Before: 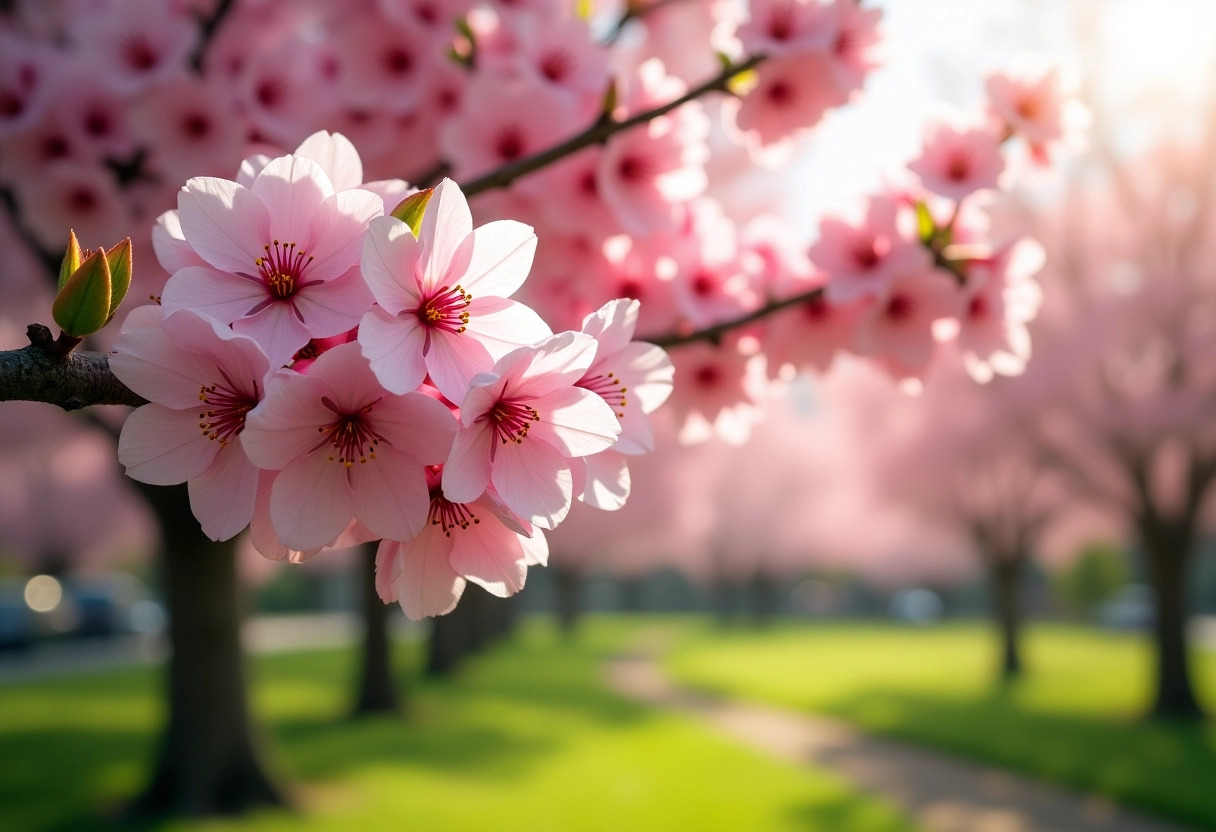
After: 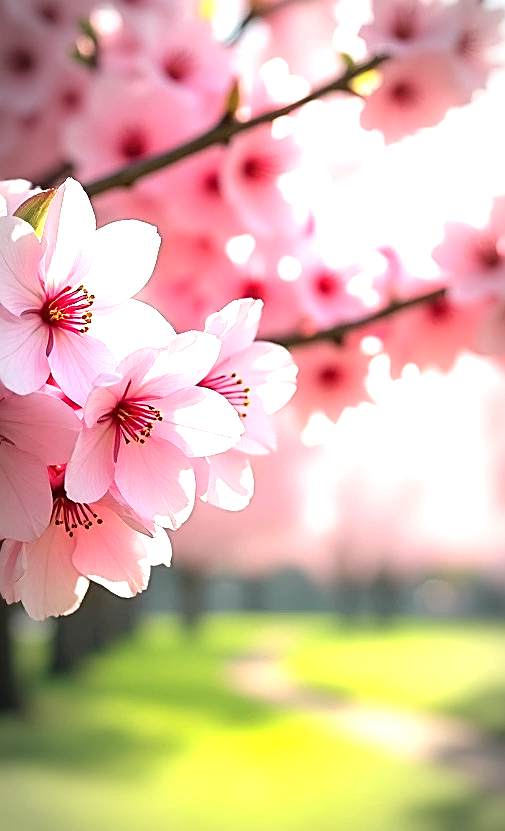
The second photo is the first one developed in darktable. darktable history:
sharpen: amount 0.912
crop: left 31.08%, right 27.37%
tone equalizer: edges refinement/feathering 500, mask exposure compensation -1.57 EV, preserve details no
exposure: black level correction 0, exposure 1.121 EV, compensate highlight preservation false
vignetting: automatic ratio true
